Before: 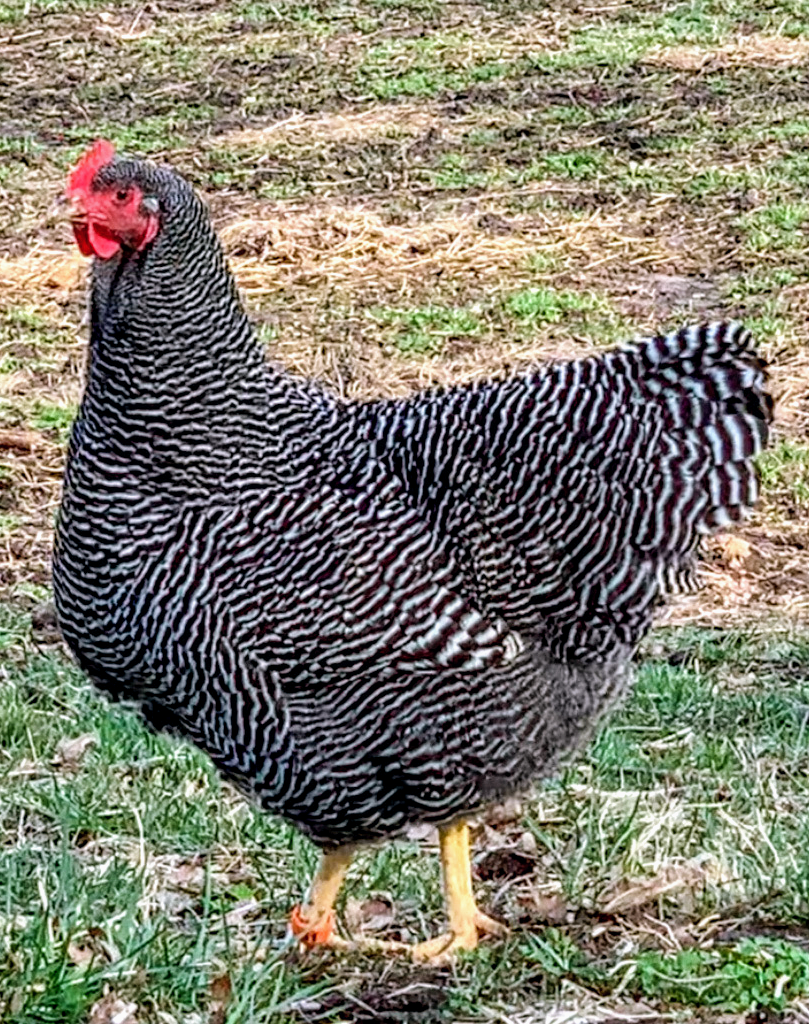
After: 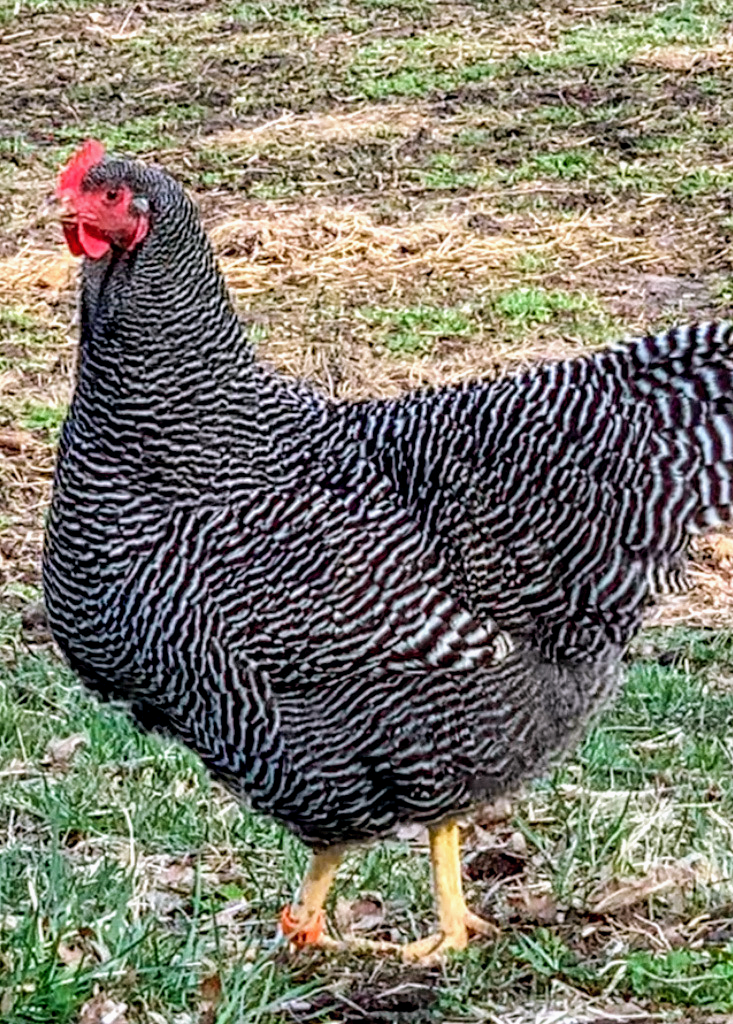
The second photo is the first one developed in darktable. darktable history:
crop and rotate: left 1.357%, right 7.983%
